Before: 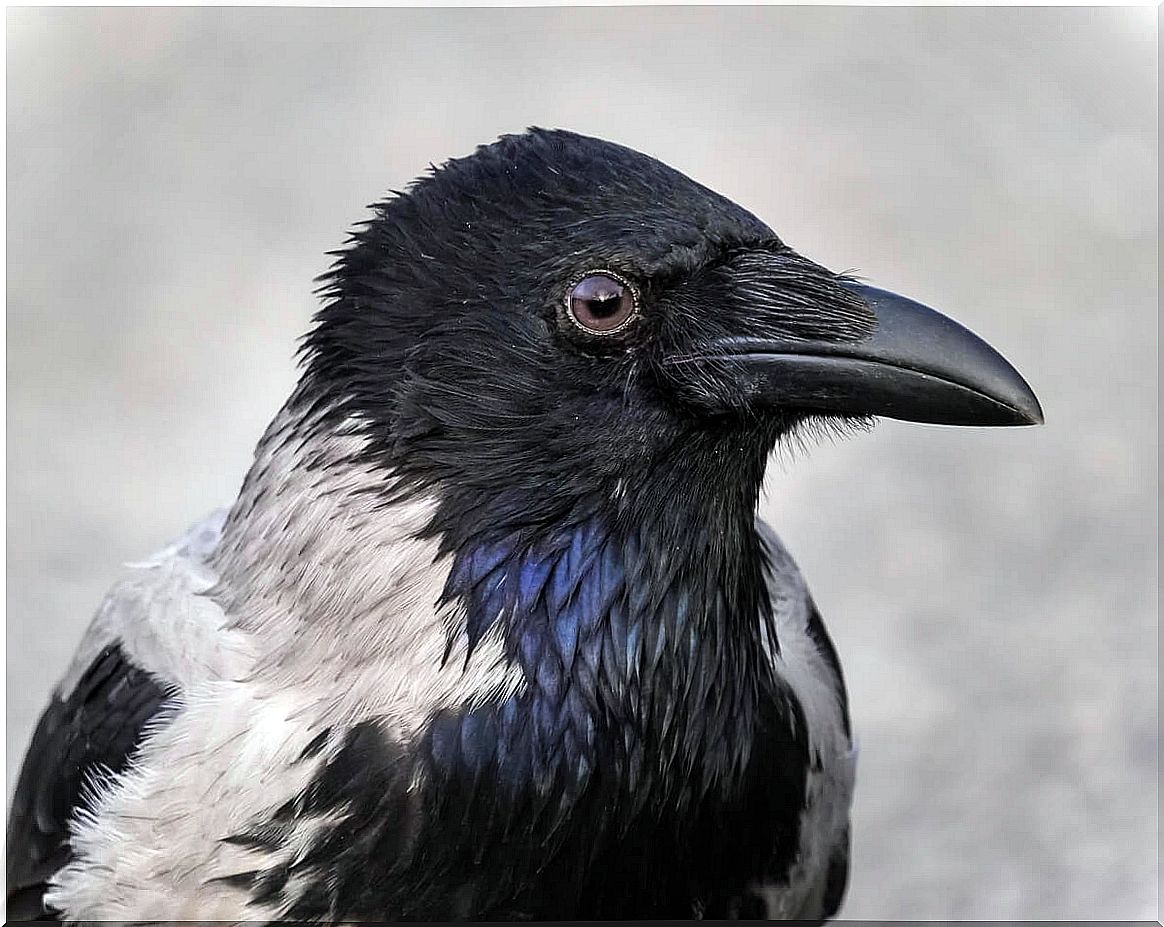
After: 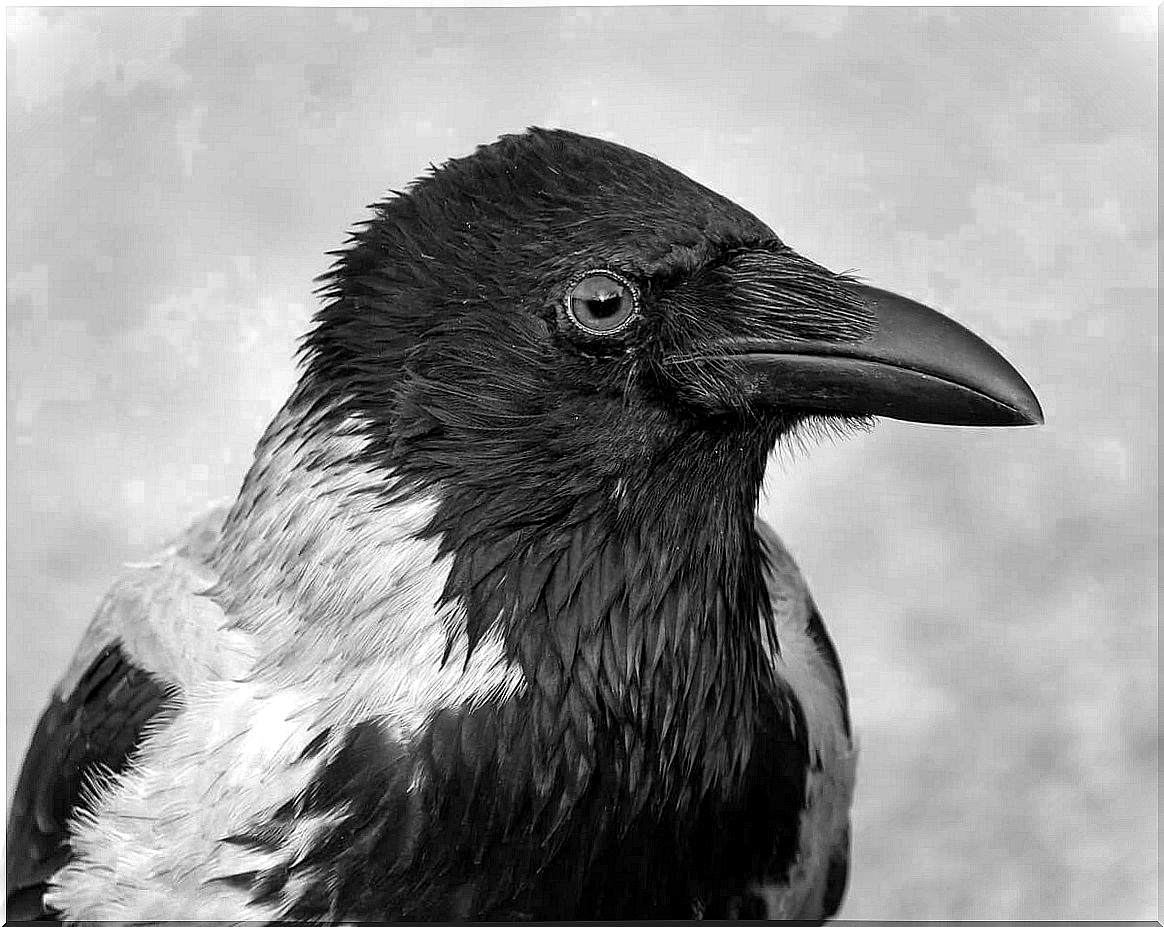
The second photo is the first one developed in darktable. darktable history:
color zones: curves: ch0 [(0, 0.554) (0.146, 0.662) (0.293, 0.86) (0.503, 0.774) (0.637, 0.106) (0.74, 0.072) (0.866, 0.488) (0.998, 0.569)]; ch1 [(0, 0) (0.143, 0) (0.286, 0) (0.429, 0) (0.571, 0) (0.714, 0) (0.857, 0)]
rgb curve: mode RGB, independent channels
local contrast: mode bilateral grid, contrast 20, coarseness 50, detail 130%, midtone range 0.2
levels: levels [0, 0.478, 1]
